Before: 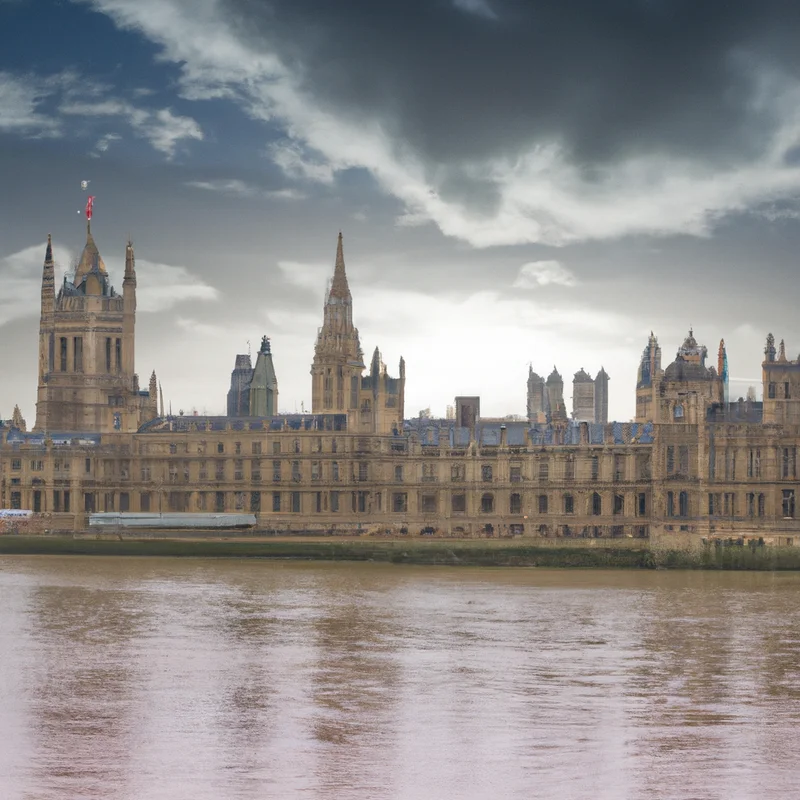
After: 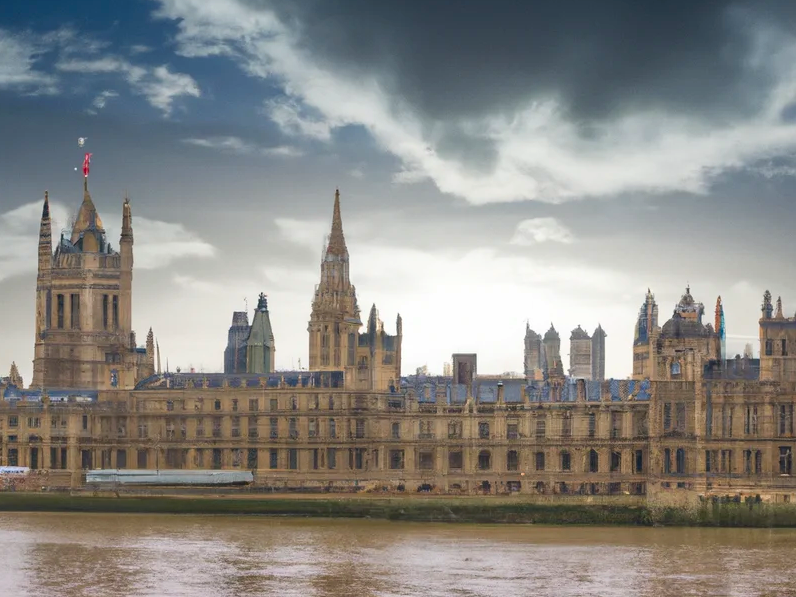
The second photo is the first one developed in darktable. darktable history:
crop: left 0.387%, top 5.469%, bottom 19.809%
contrast brightness saturation: contrast 0.16, saturation 0.32
